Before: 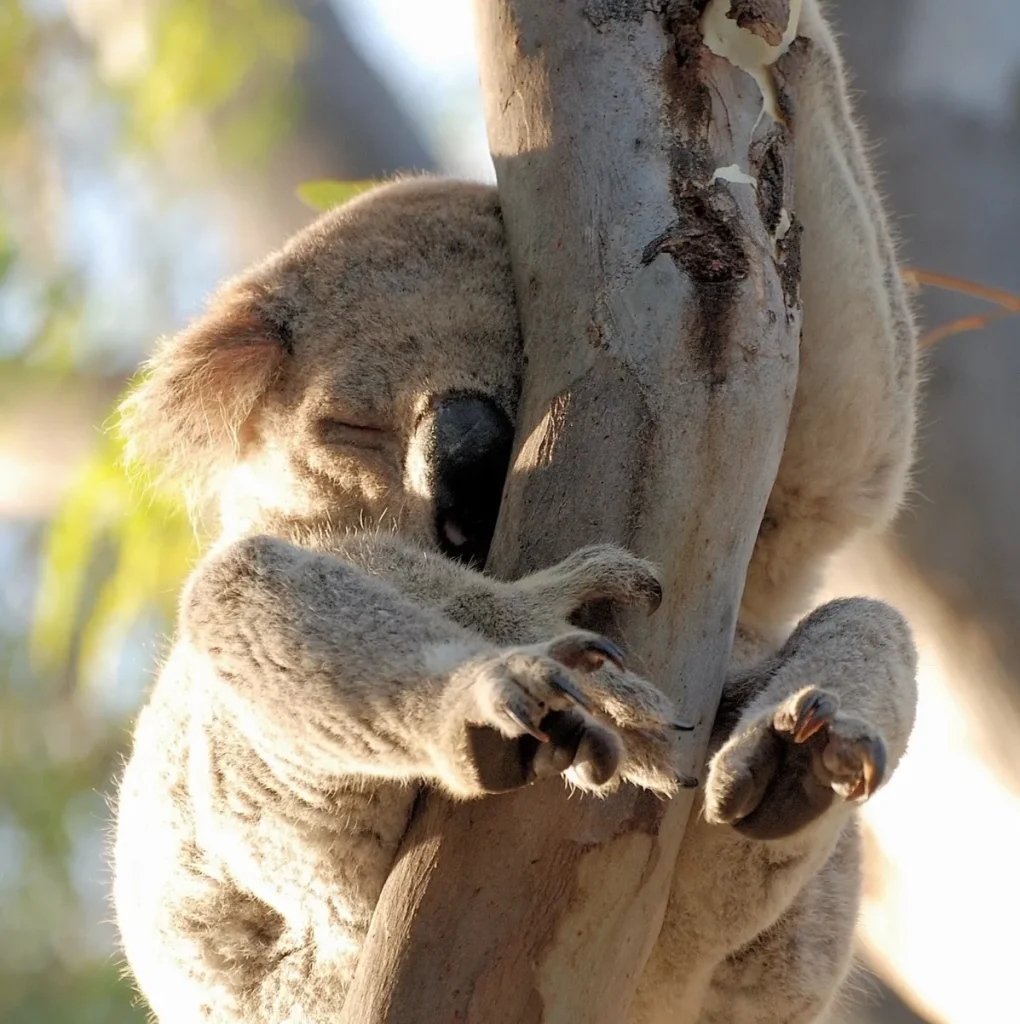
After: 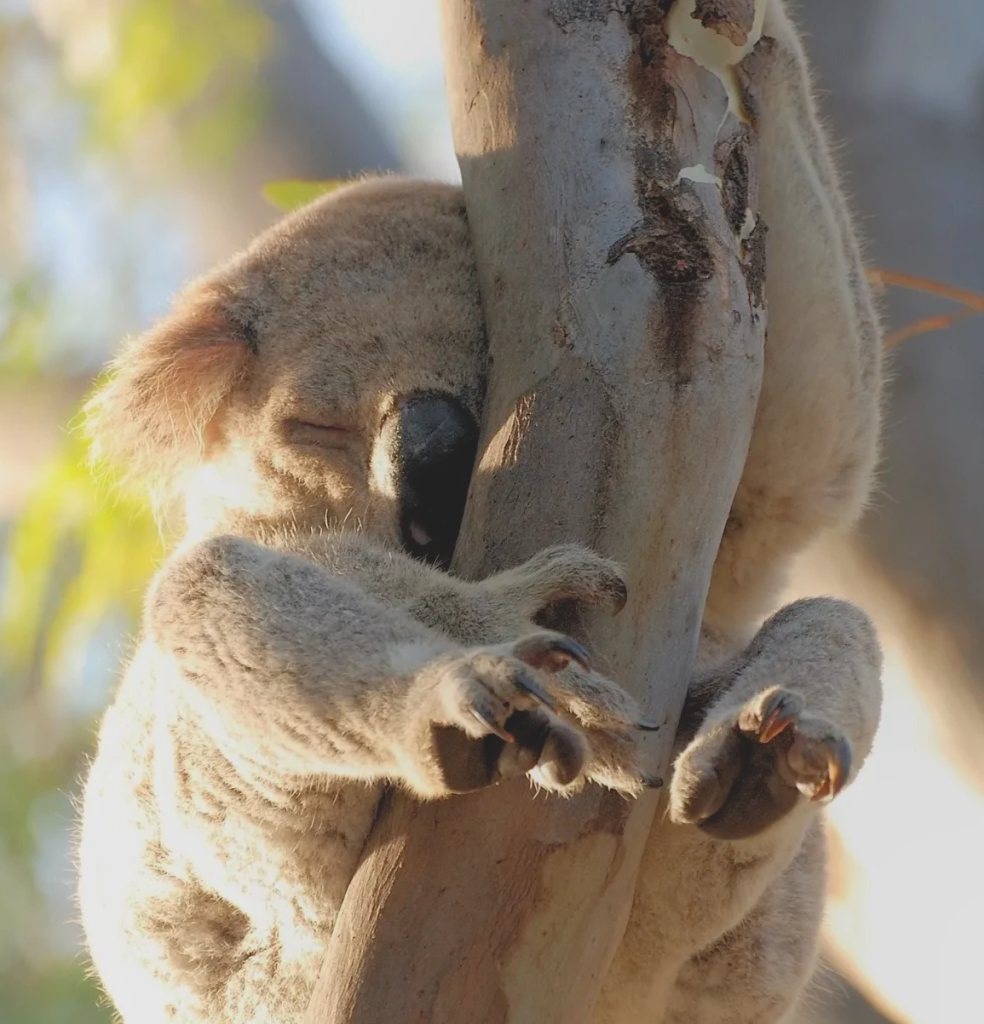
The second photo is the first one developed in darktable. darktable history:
local contrast: detail 69%
crop and rotate: left 3.505%
